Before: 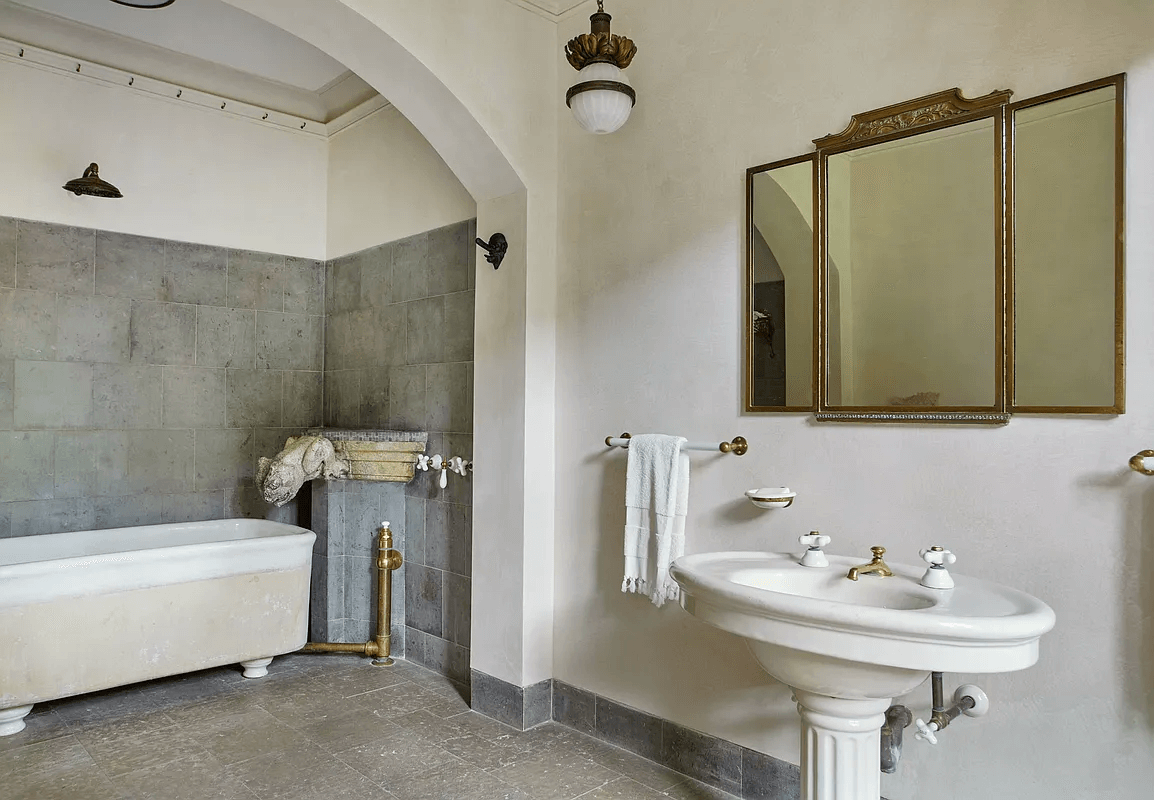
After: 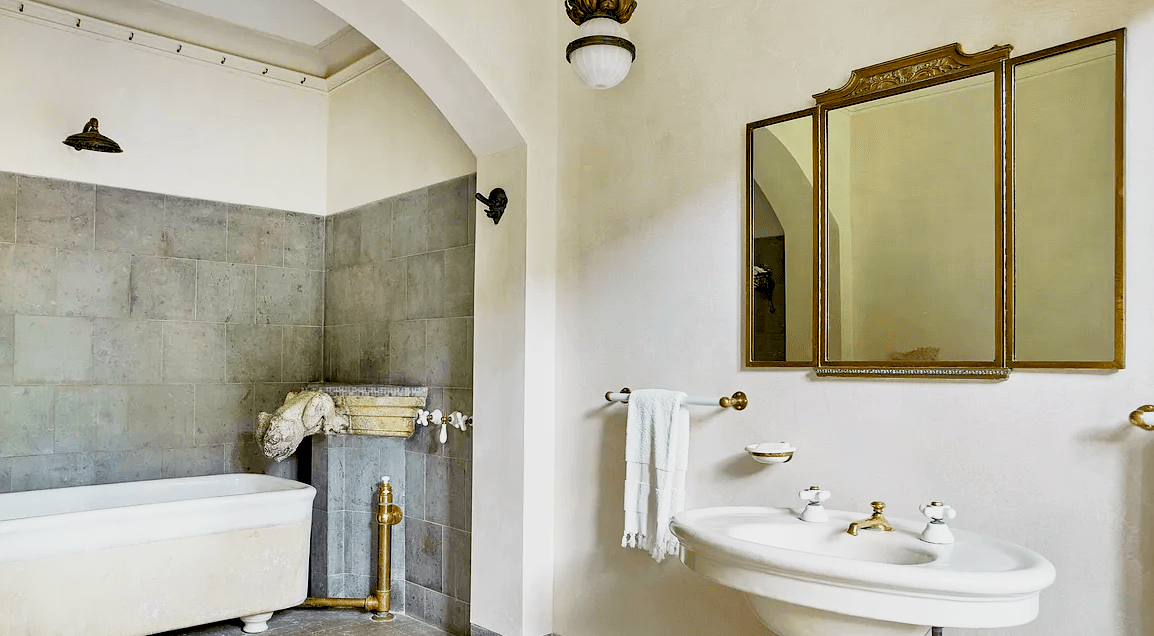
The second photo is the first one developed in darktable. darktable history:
base curve: curves: ch0 [(0, 0) (0.088, 0.125) (0.176, 0.251) (0.354, 0.501) (0.613, 0.749) (1, 0.877)], preserve colors none
color balance rgb: global offset › luminance -0.989%, linear chroma grading › shadows -2.22%, linear chroma grading › highlights -14.034%, linear chroma grading › global chroma -9.744%, linear chroma grading › mid-tones -9.551%, perceptual saturation grading › global saturation 0.871%
velvia: strength 31.7%, mid-tones bias 0.202
crop and rotate: top 5.66%, bottom 14.807%
